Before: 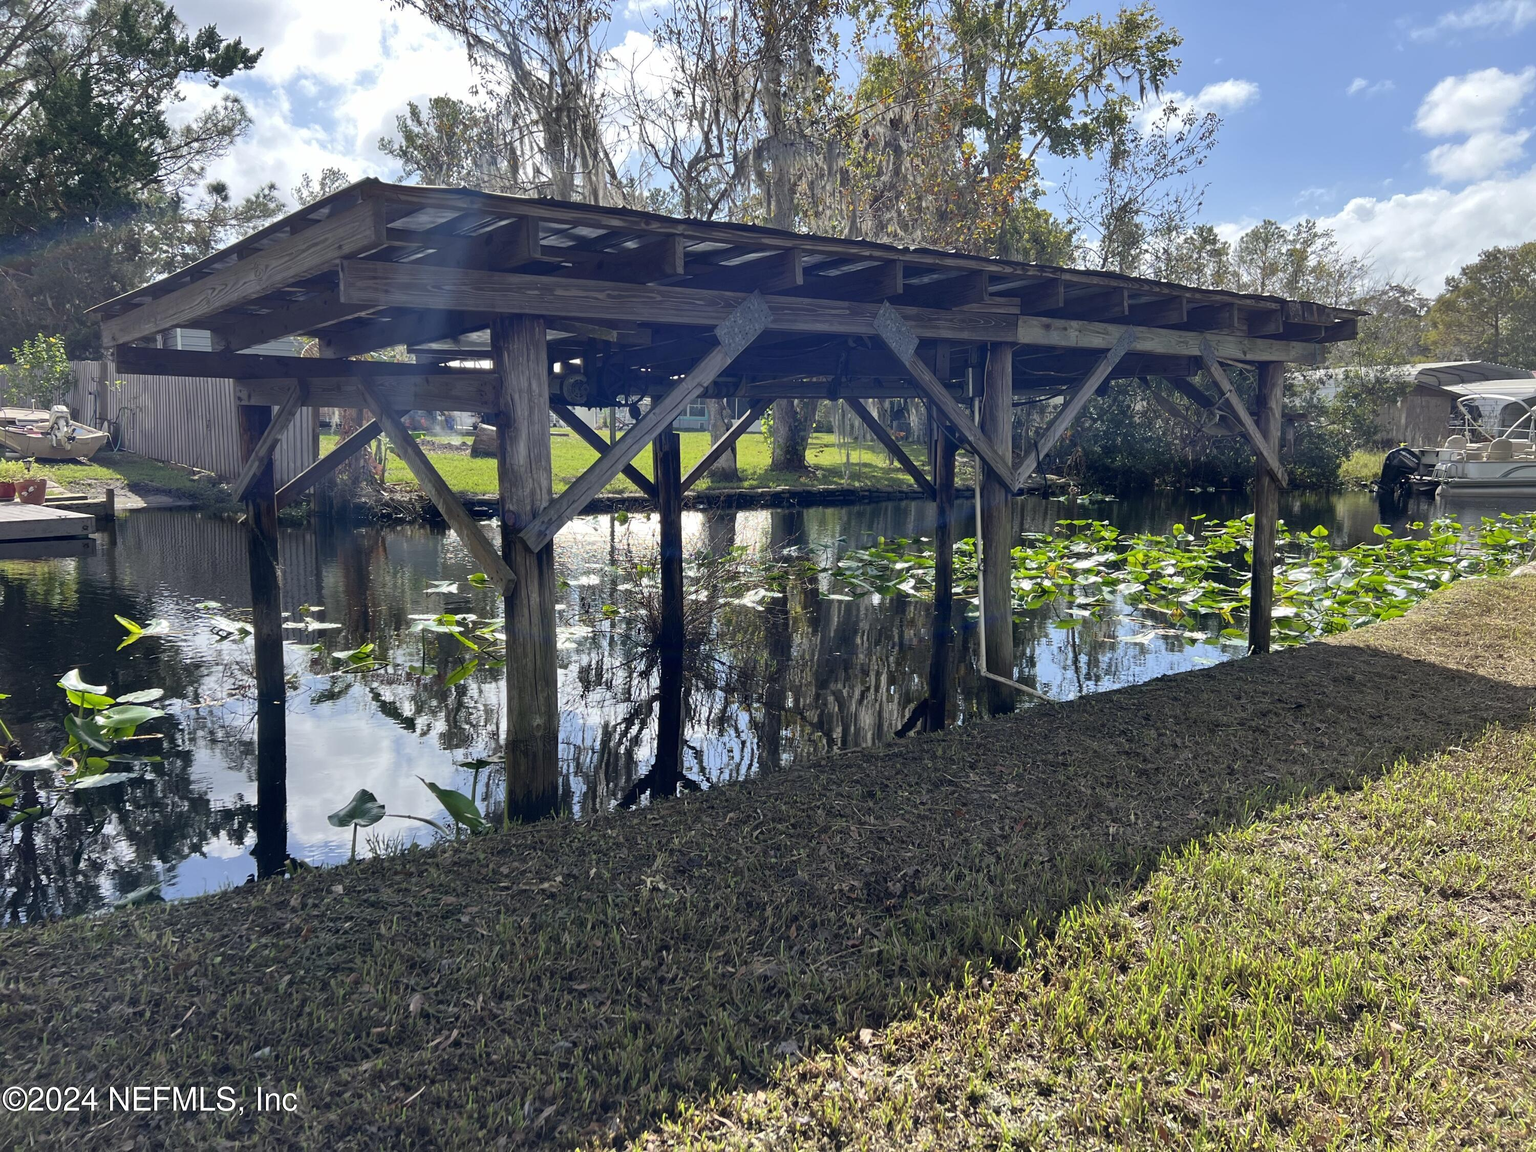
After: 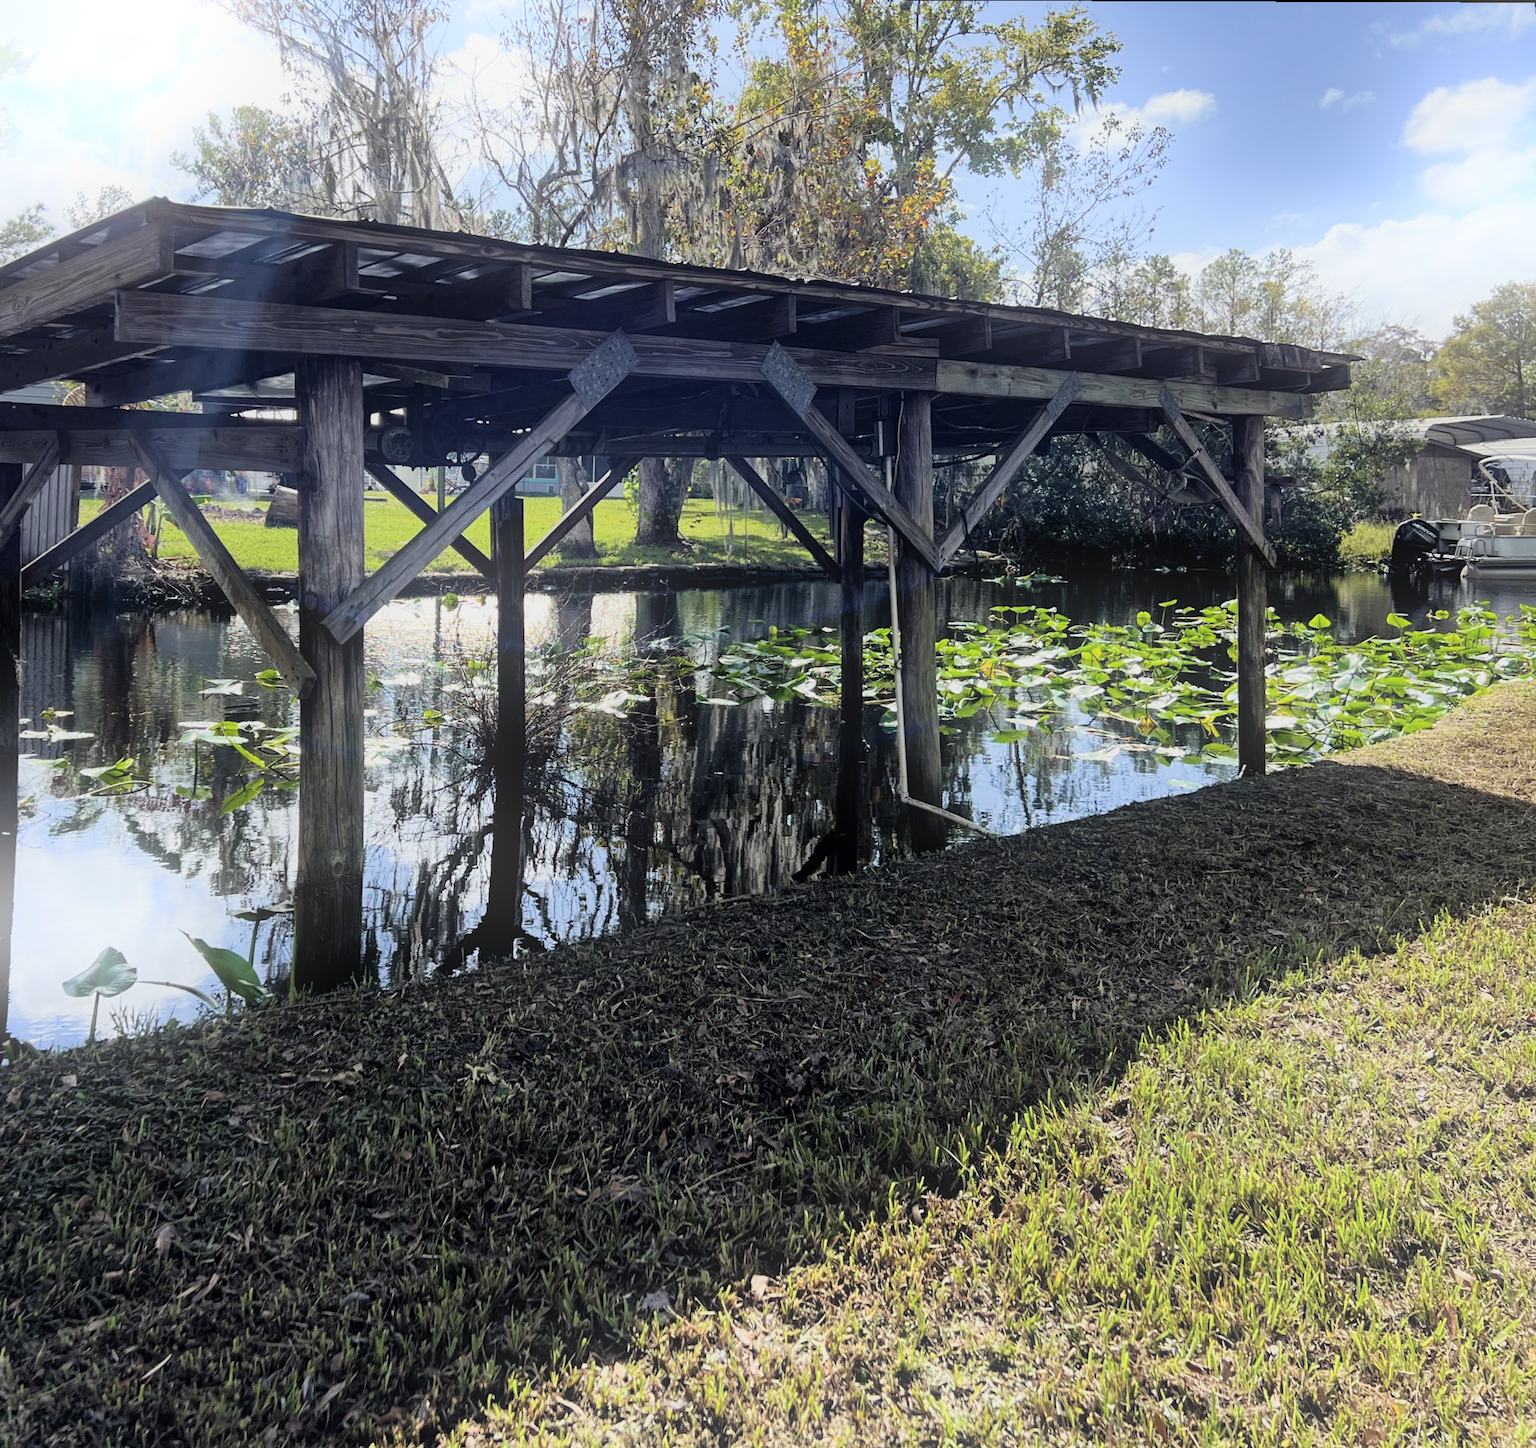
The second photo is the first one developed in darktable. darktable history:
crop and rotate: left 14.584%
exposure: black level correction -0.005, exposure 0.054 EV, compensate highlight preservation false
filmic rgb: black relative exposure -5 EV, hardness 2.88, contrast 1.3, highlights saturation mix -30%
rotate and perspective: rotation 0.215°, lens shift (vertical) -0.139, crop left 0.069, crop right 0.939, crop top 0.002, crop bottom 0.996
bloom: on, module defaults
velvia: on, module defaults
